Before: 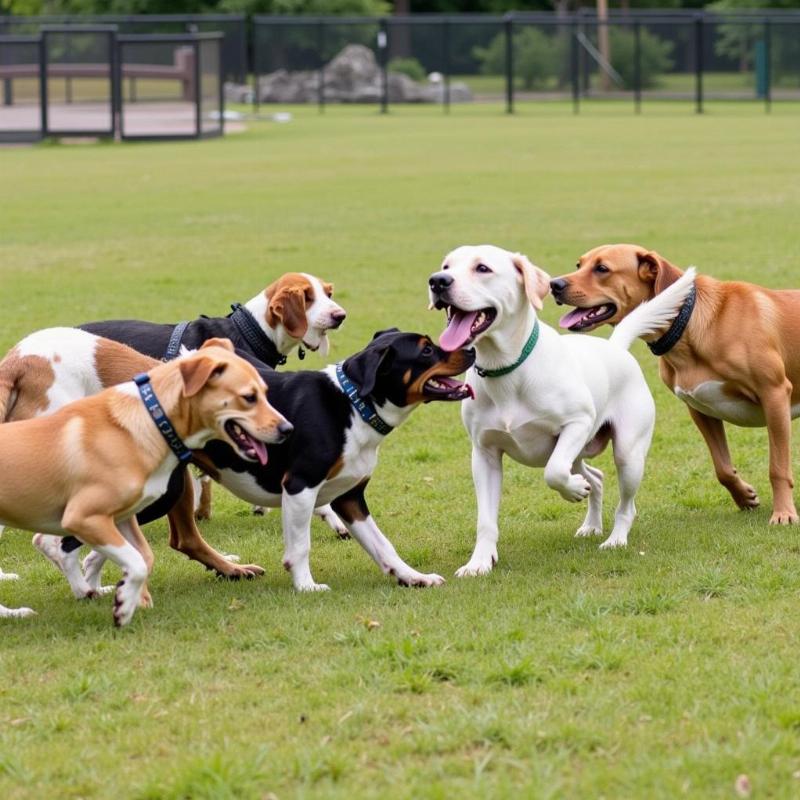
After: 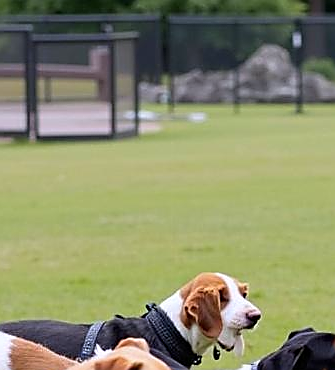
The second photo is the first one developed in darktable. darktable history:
sharpen: radius 1.4, amount 1.25, threshold 0.7
white balance: red 0.984, blue 1.059
crop and rotate: left 10.817%, top 0.062%, right 47.194%, bottom 53.626%
